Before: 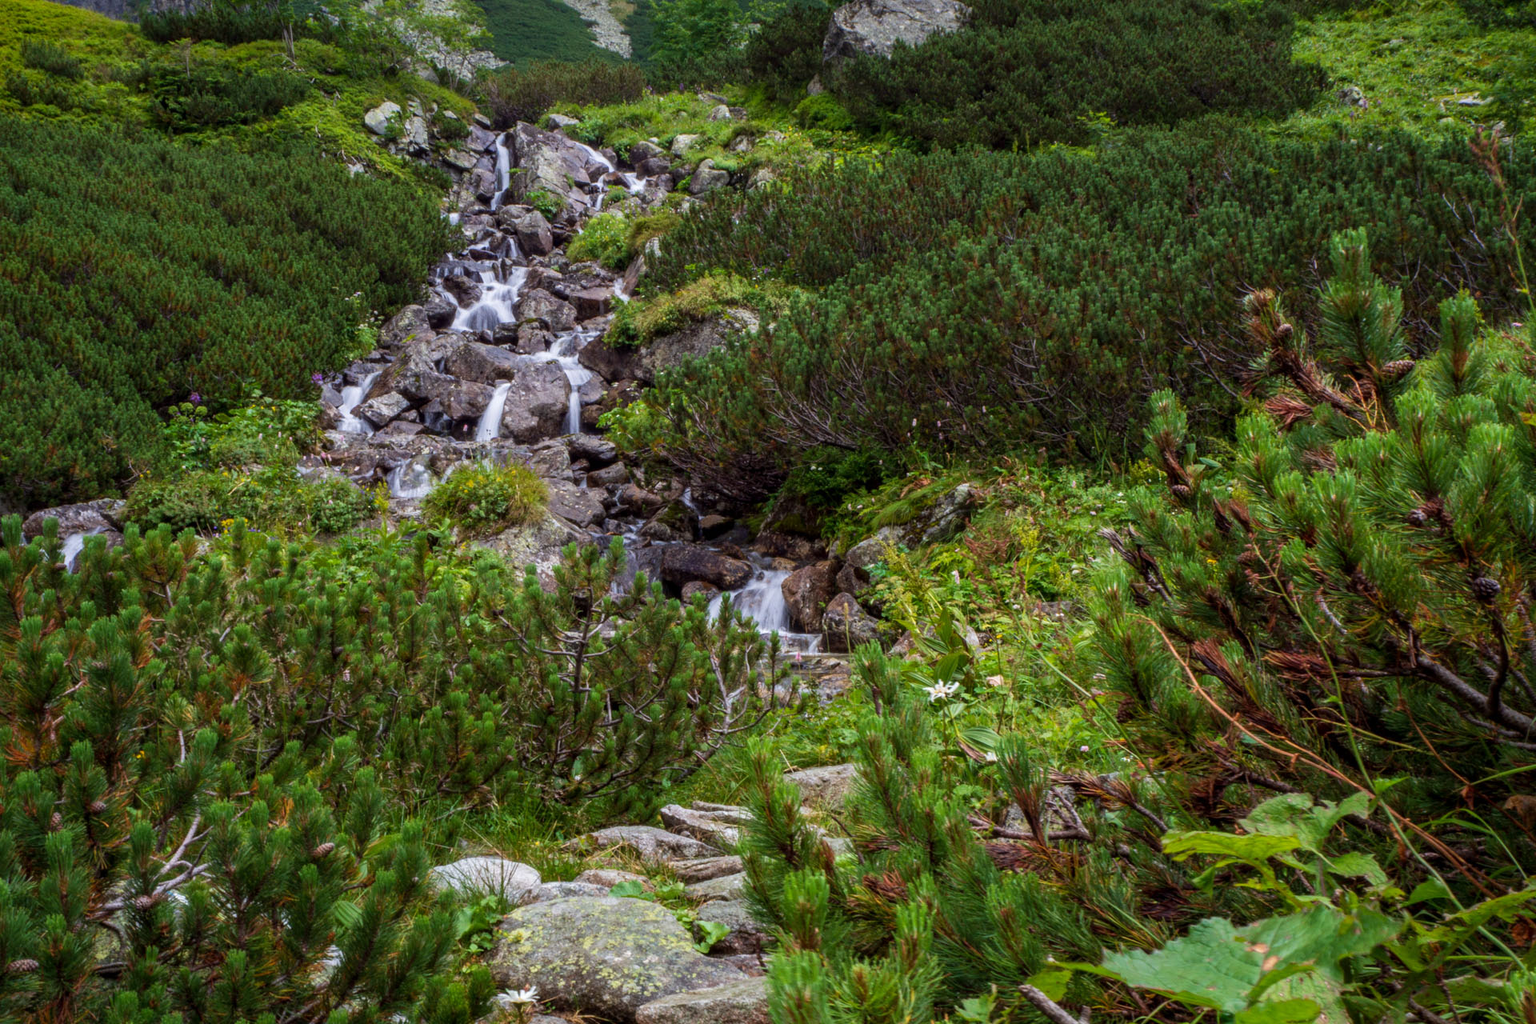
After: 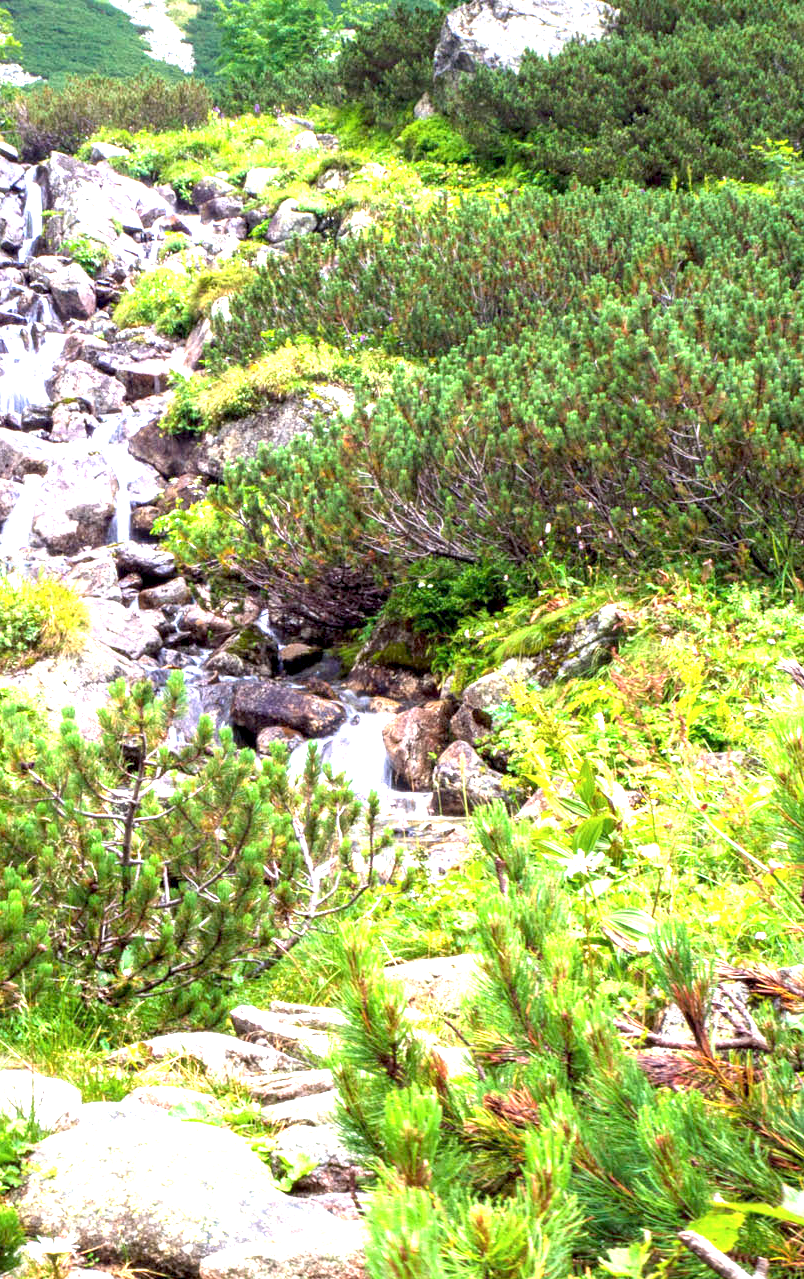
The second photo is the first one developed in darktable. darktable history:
exposure: black level correction 0.001, exposure 0.499 EV, compensate exposure bias true, compensate highlight preservation false
crop: left 31.04%, right 27.081%
color balance rgb: shadows lift › chroma 0.889%, shadows lift › hue 115.71°, power › chroma 0.986%, power › hue 252.26°, perceptual saturation grading › global saturation 0.494%
